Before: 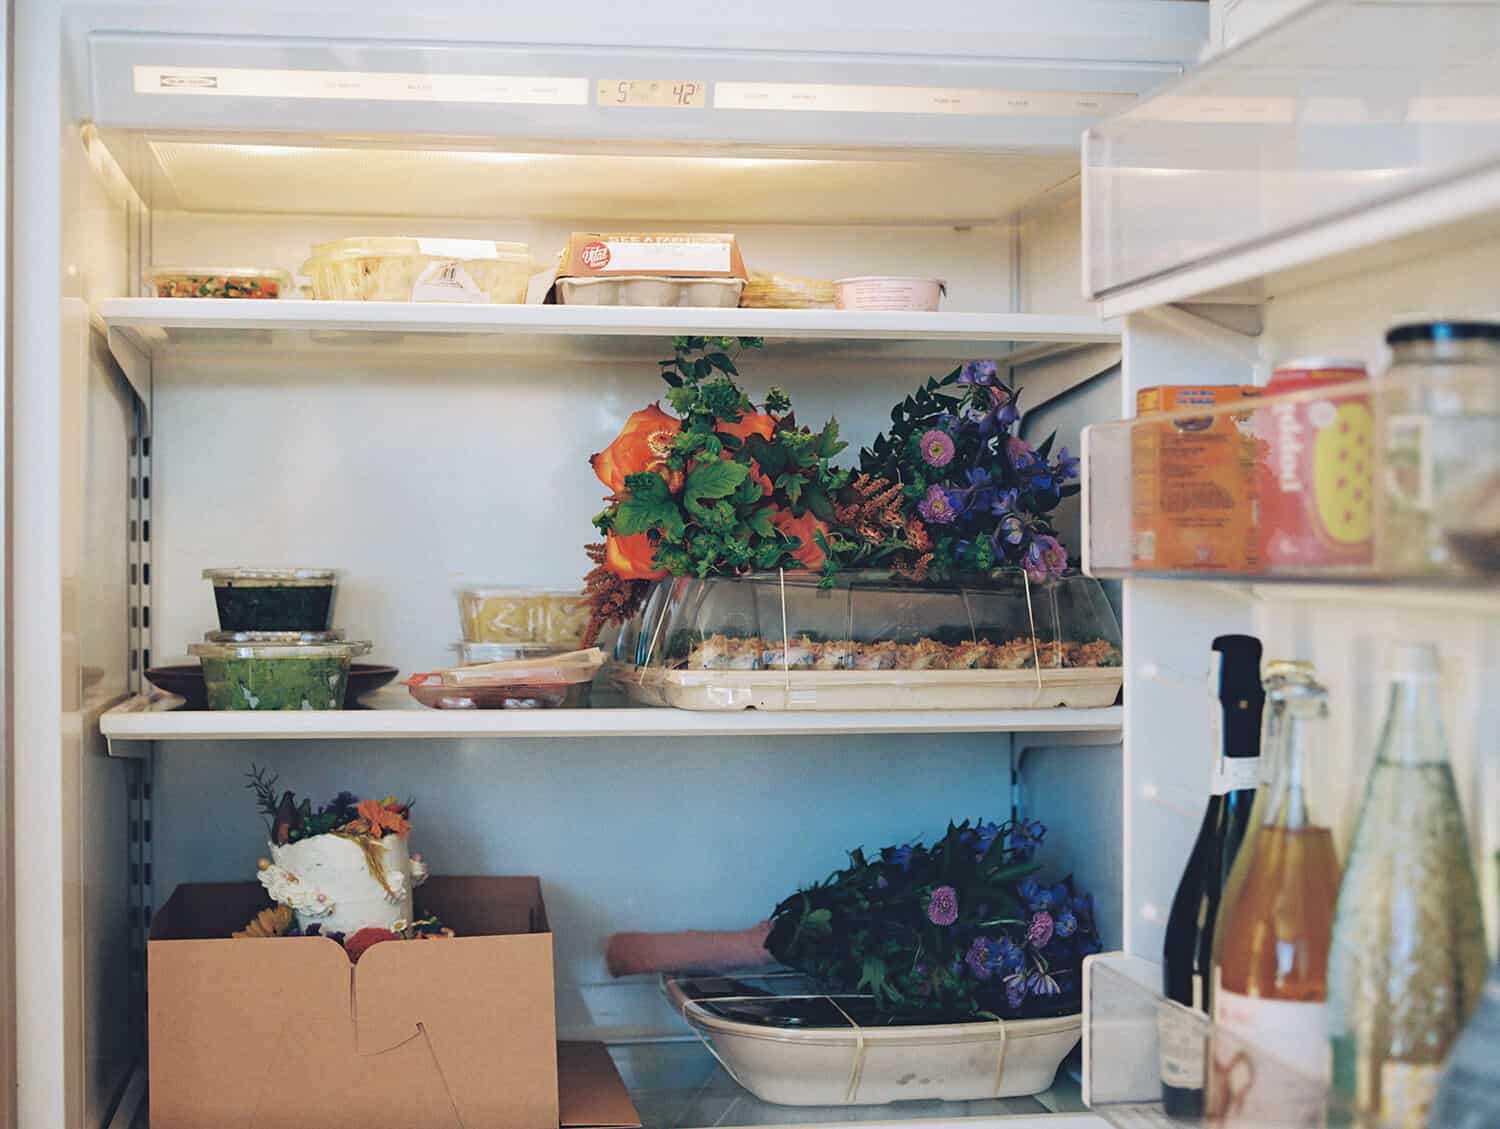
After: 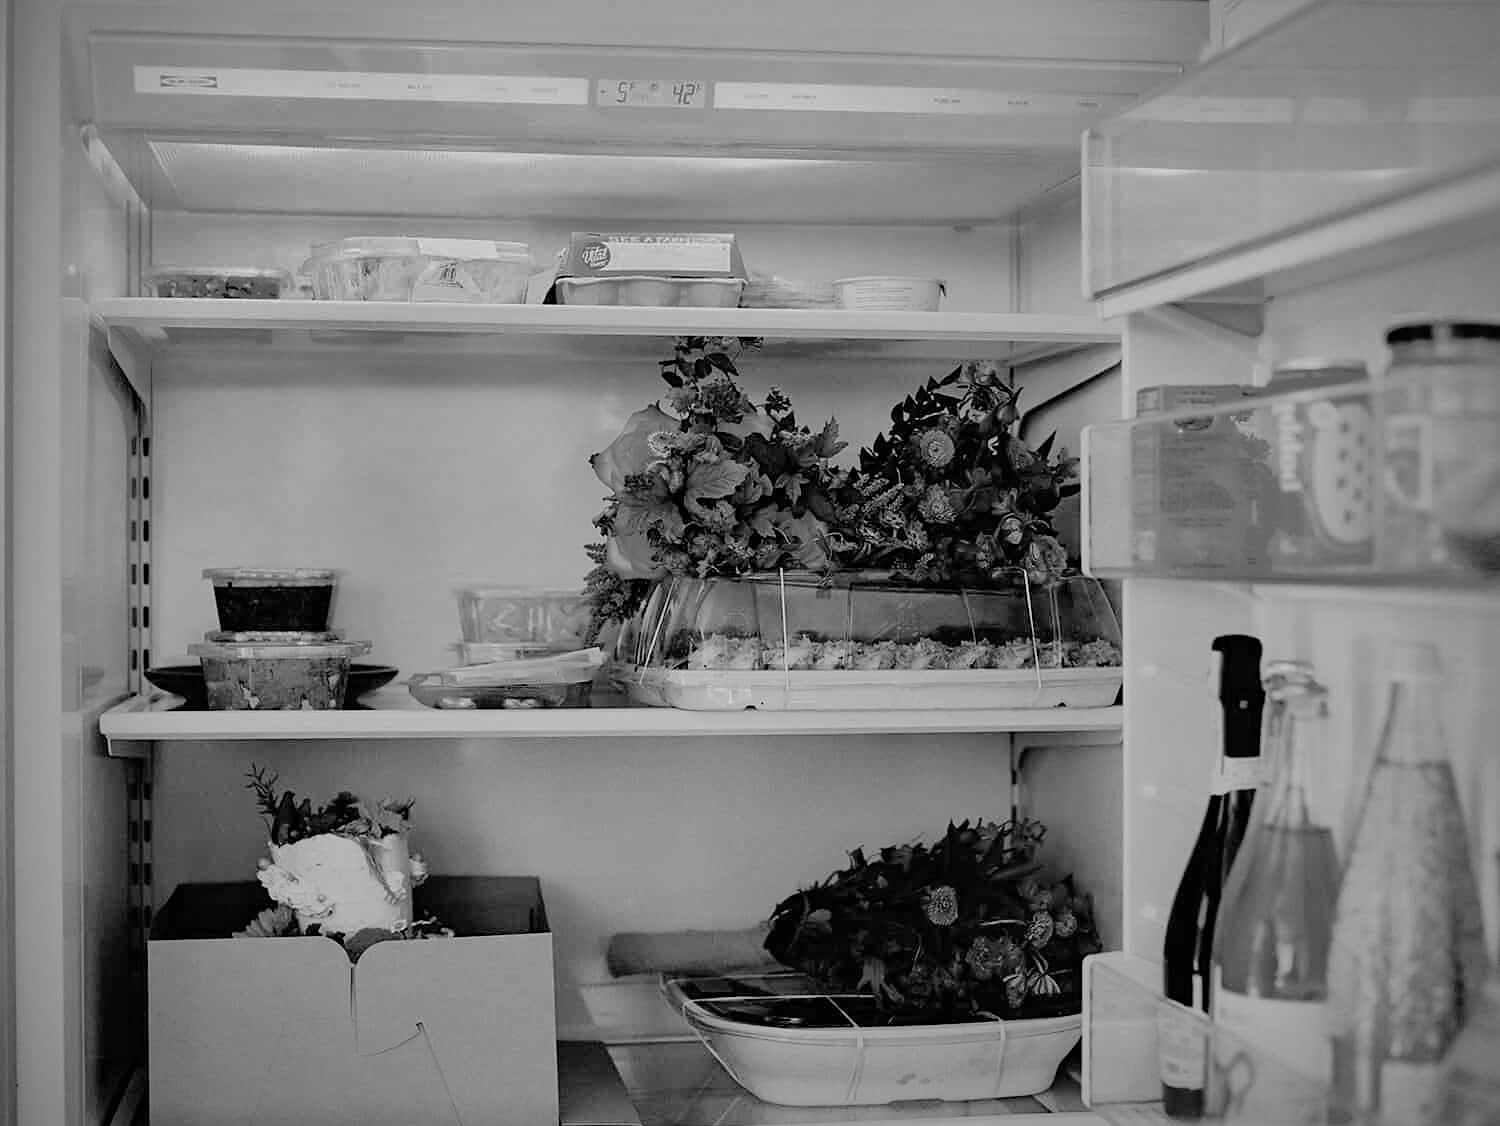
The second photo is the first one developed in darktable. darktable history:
monochrome: on, module defaults
sharpen: radius 0.969, amount 0.604
crop: top 0.05%, bottom 0.098%
white balance: red 0.931, blue 1.11
vignetting: fall-off radius 60.92%
shadows and highlights: shadows -19.91, highlights -73.15
filmic rgb: black relative exposure -3.92 EV, white relative exposure 3.14 EV, hardness 2.87
